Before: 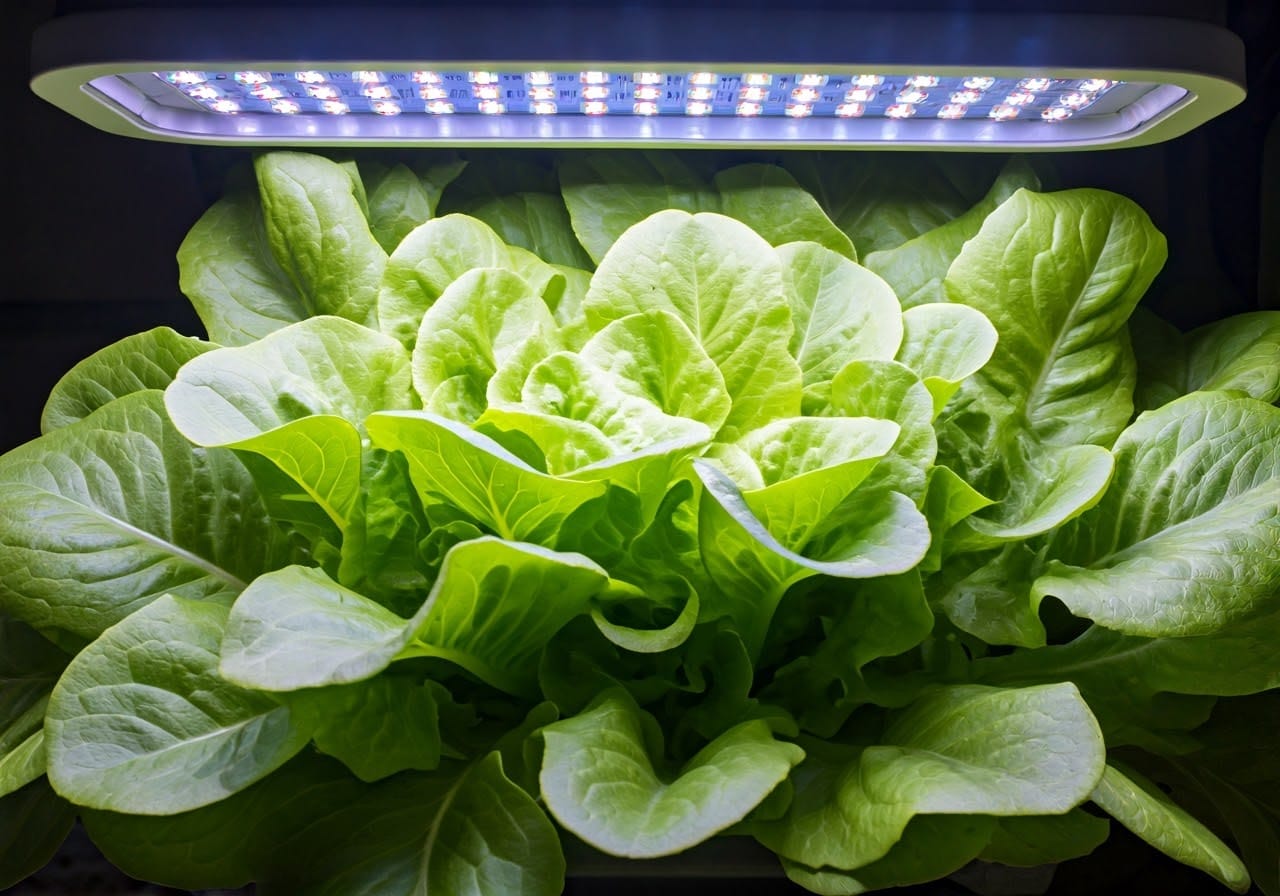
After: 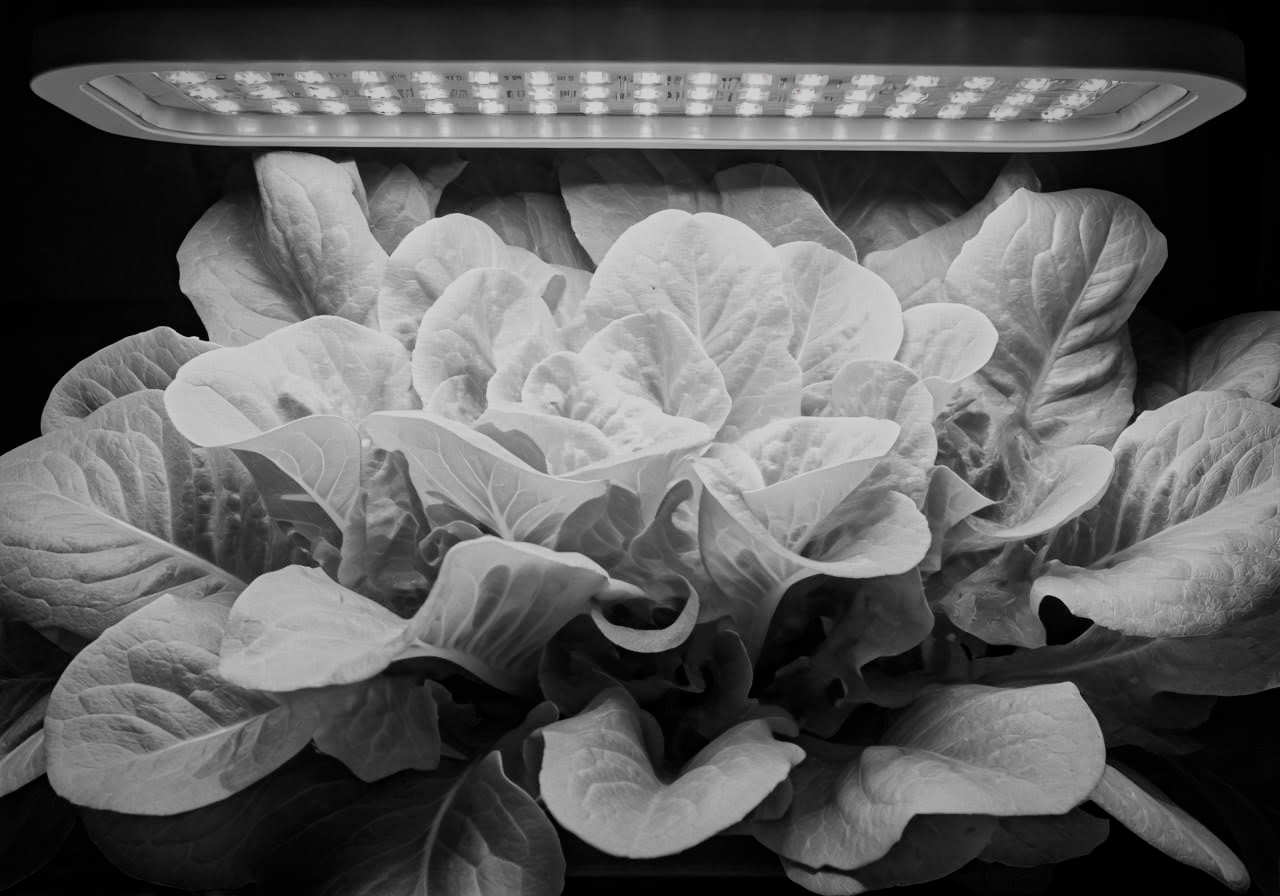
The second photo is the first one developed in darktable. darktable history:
vignetting: automatic ratio true, unbound false
color zones: curves: ch1 [(0, 0.006) (0.094, 0.285) (0.171, 0.001) (0.429, 0.001) (0.571, 0.003) (0.714, 0.004) (0.857, 0.004) (1, 0.006)], mix 32.1%
filmic rgb: black relative exposure -7.65 EV, white relative exposure 4.56 EV, hardness 3.61, contrast 0.988
